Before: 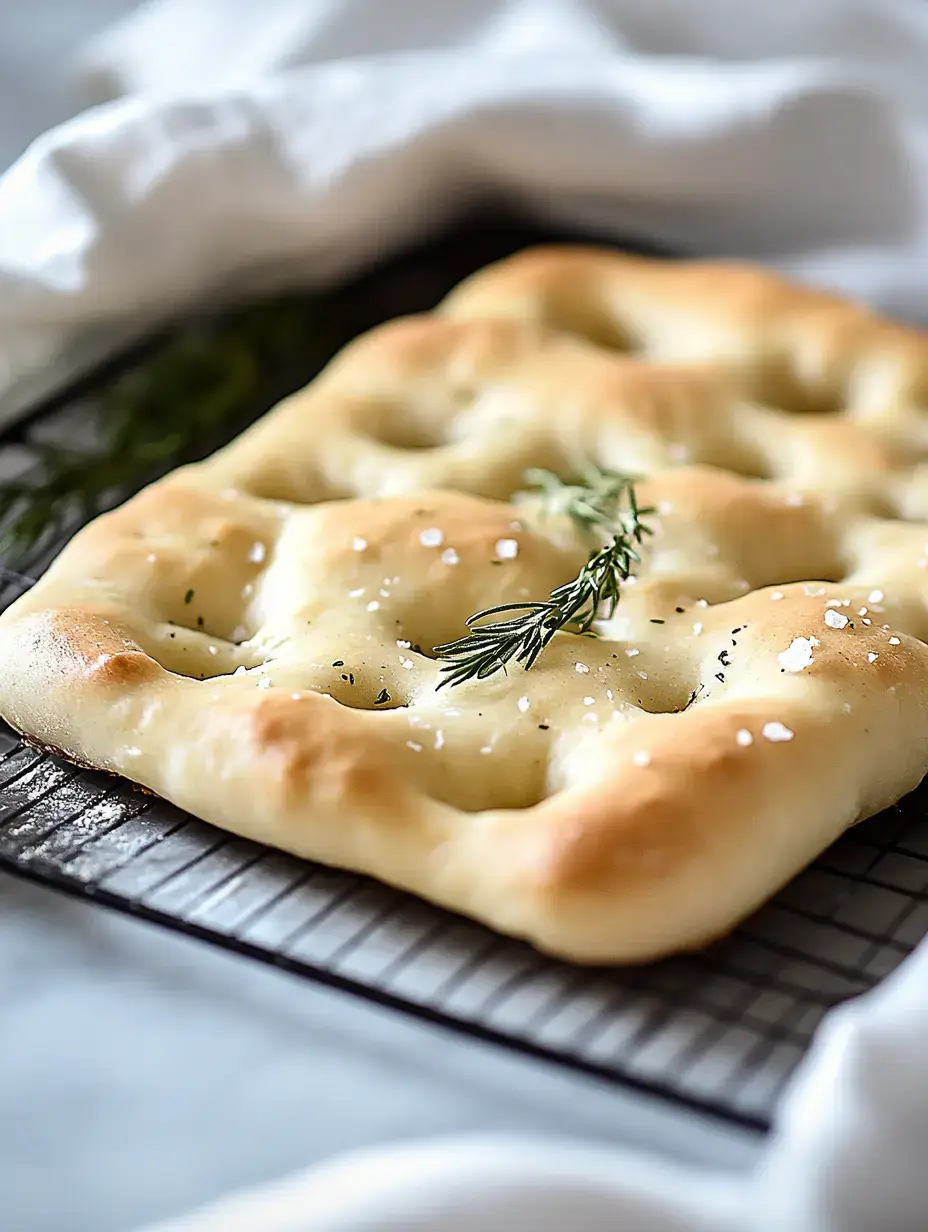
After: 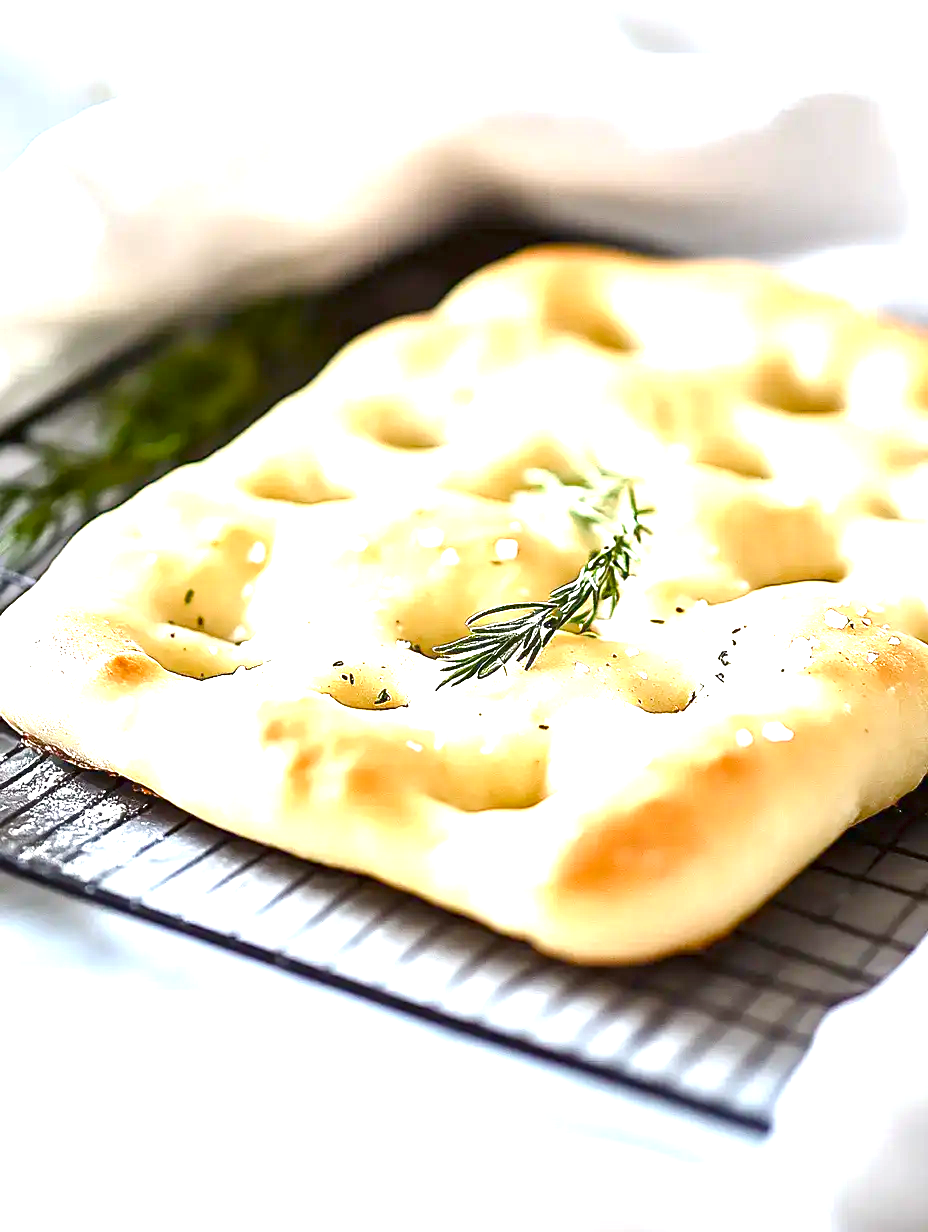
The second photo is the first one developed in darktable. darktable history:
color balance rgb: perceptual saturation grading › global saturation 20%, perceptual saturation grading › highlights -25.559%, perceptual saturation grading › shadows 24.978%, perceptual brilliance grading › global brilliance 10.342%, perceptual brilliance grading › shadows 15.783%
exposure: black level correction 0, exposure 1.2 EV, compensate highlight preservation false
